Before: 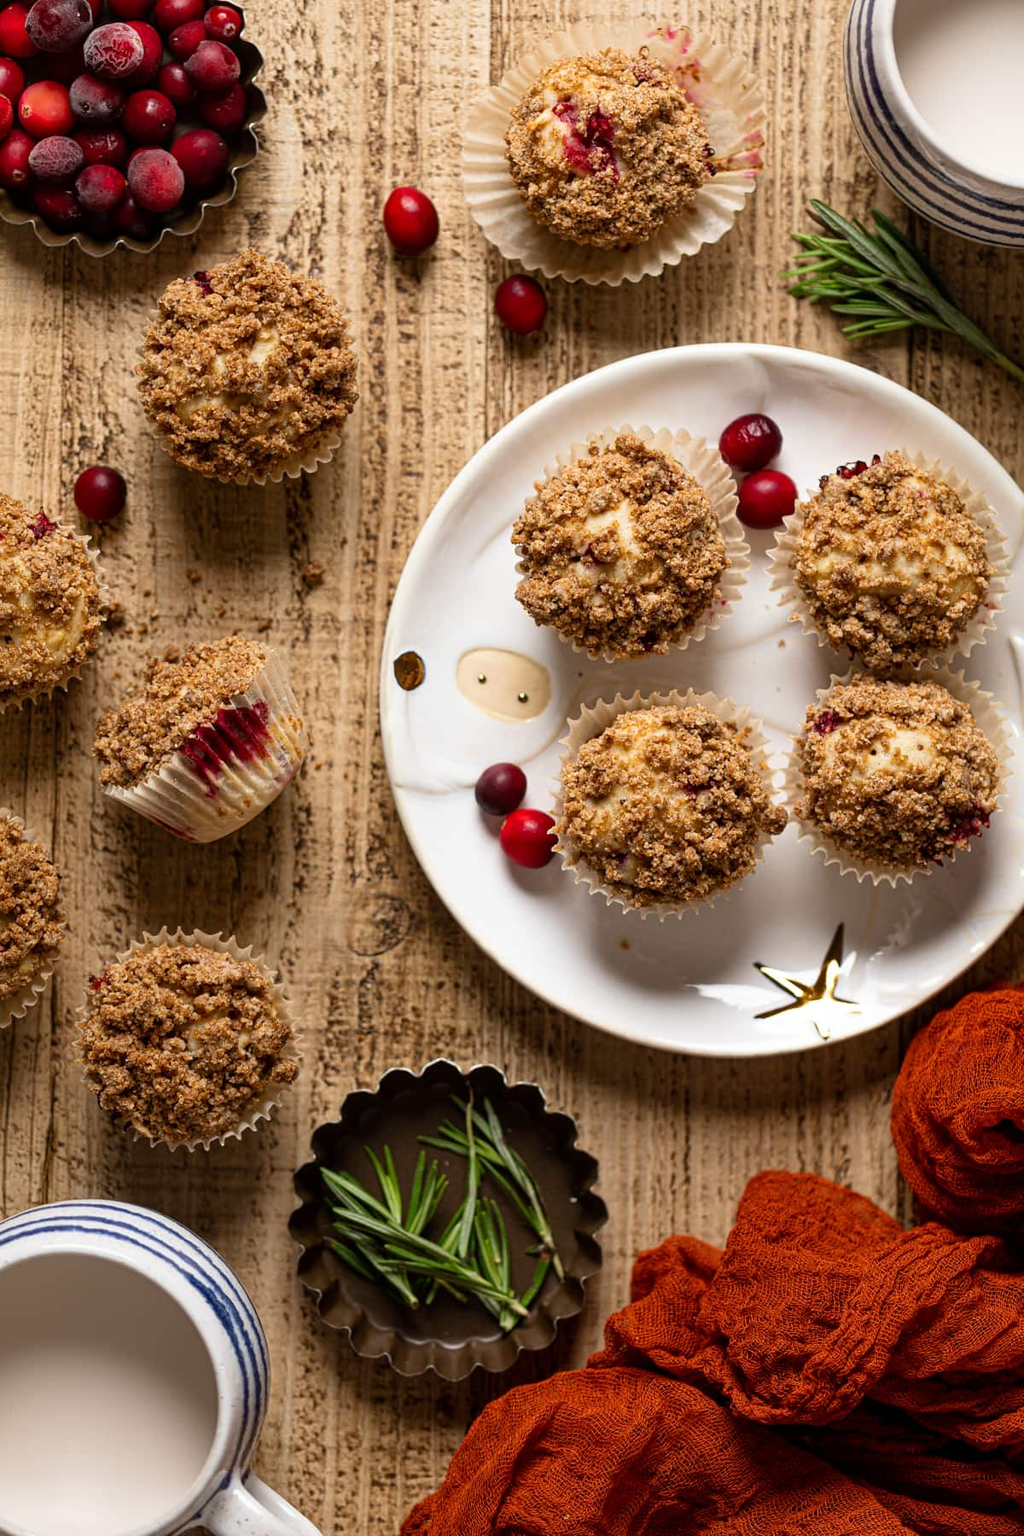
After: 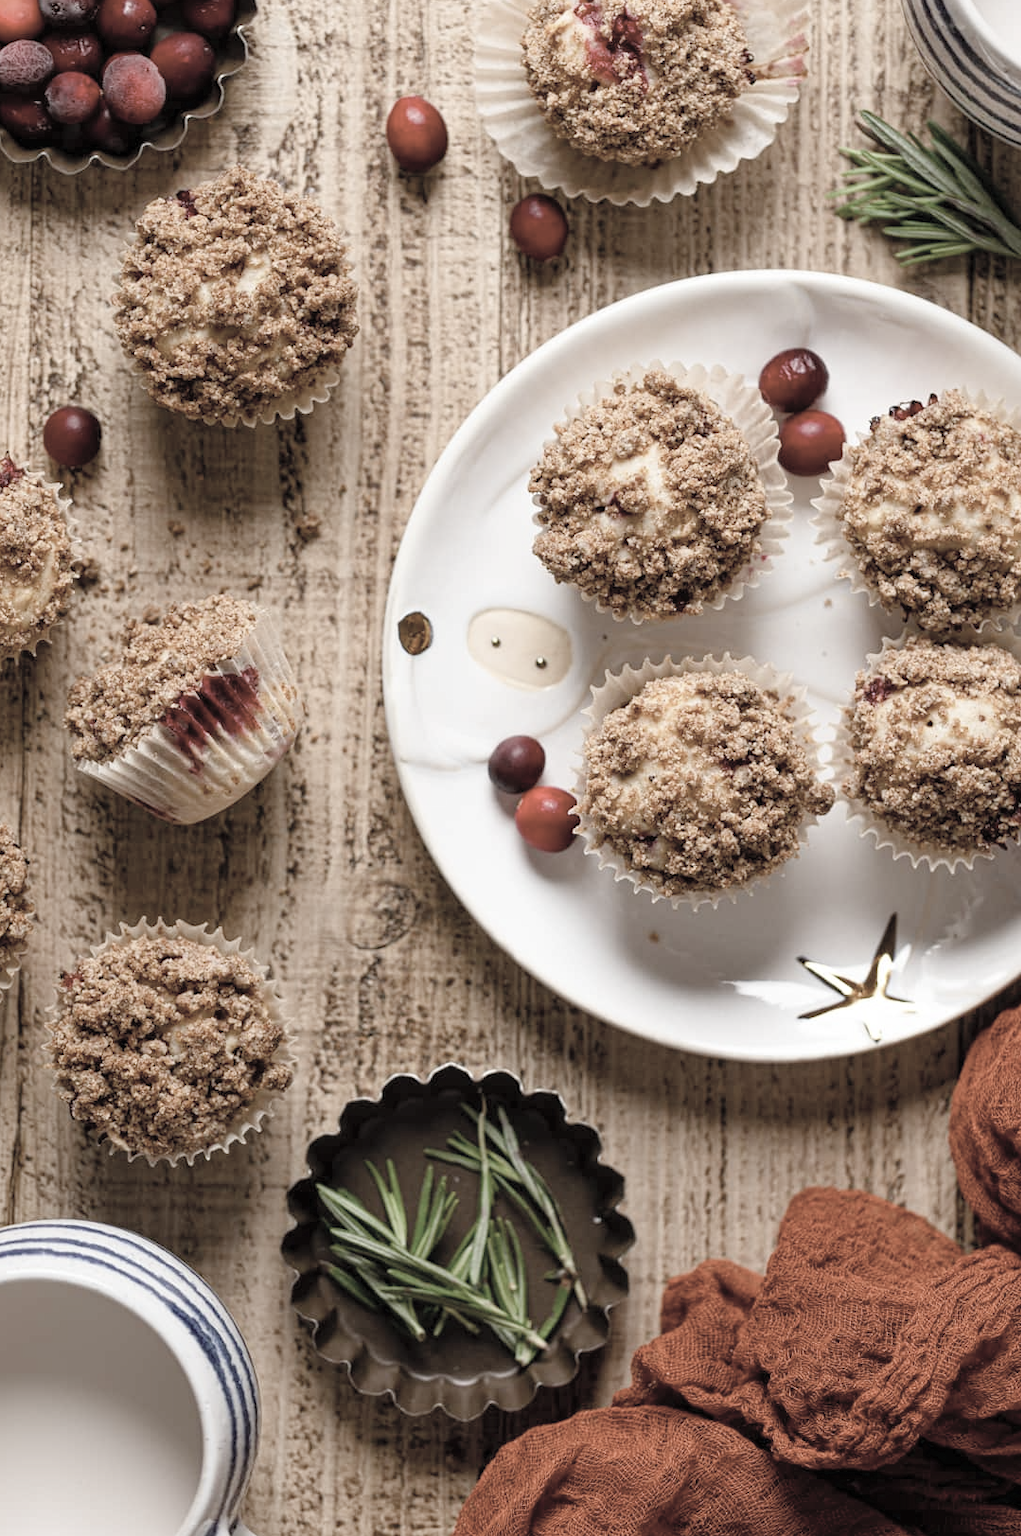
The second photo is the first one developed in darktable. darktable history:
contrast brightness saturation: brightness 0.186, saturation -0.501
color balance rgb: perceptual saturation grading › global saturation 0.851%, perceptual saturation grading › highlights -31.128%, perceptual saturation grading › mid-tones 5.216%, perceptual saturation grading › shadows 17.929%
crop: left 3.418%, top 6.507%, right 6.605%, bottom 3.305%
